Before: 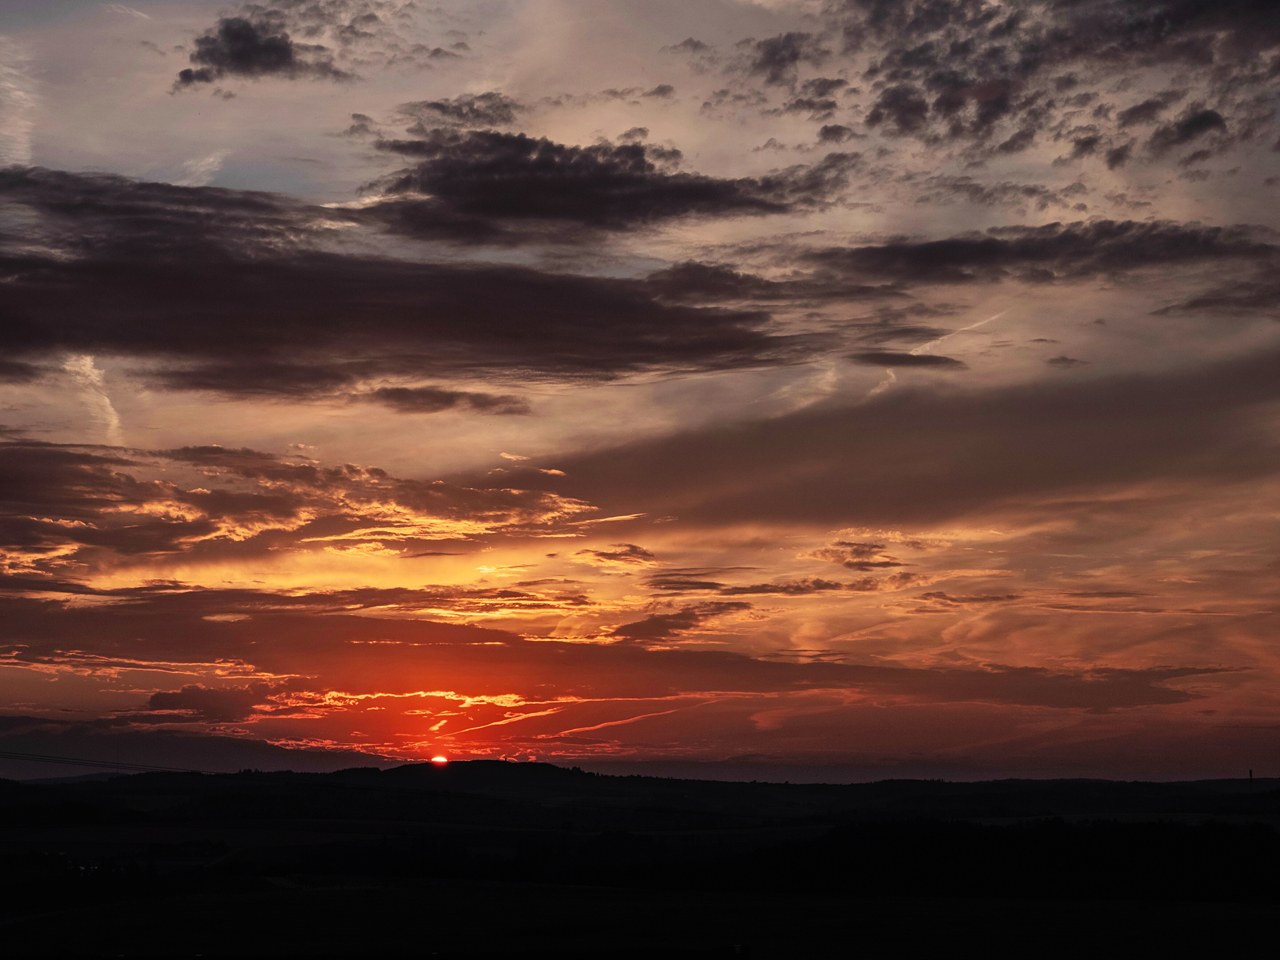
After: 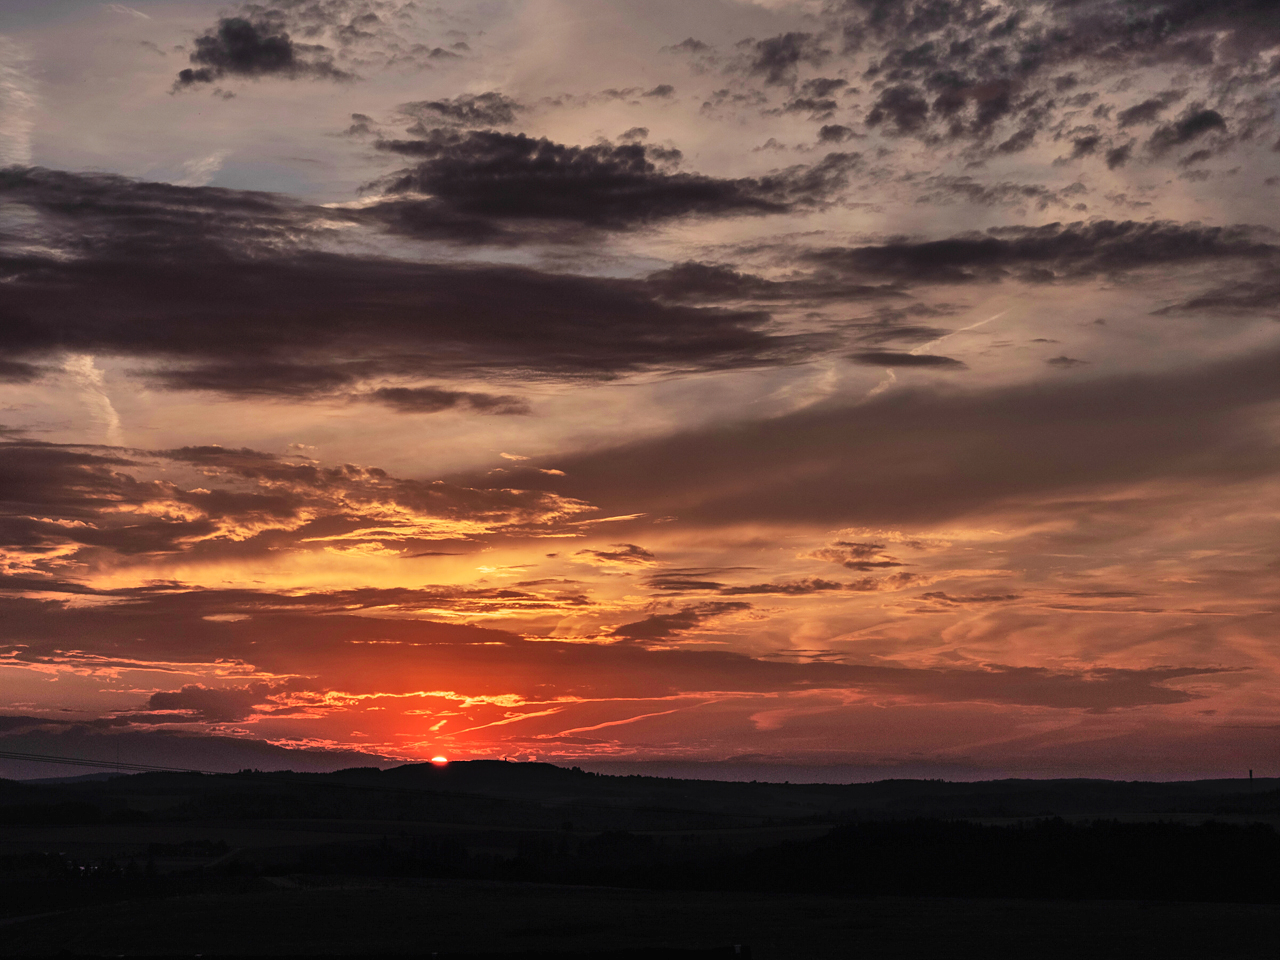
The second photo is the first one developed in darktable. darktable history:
shadows and highlights: shadows 59.66, soften with gaussian
